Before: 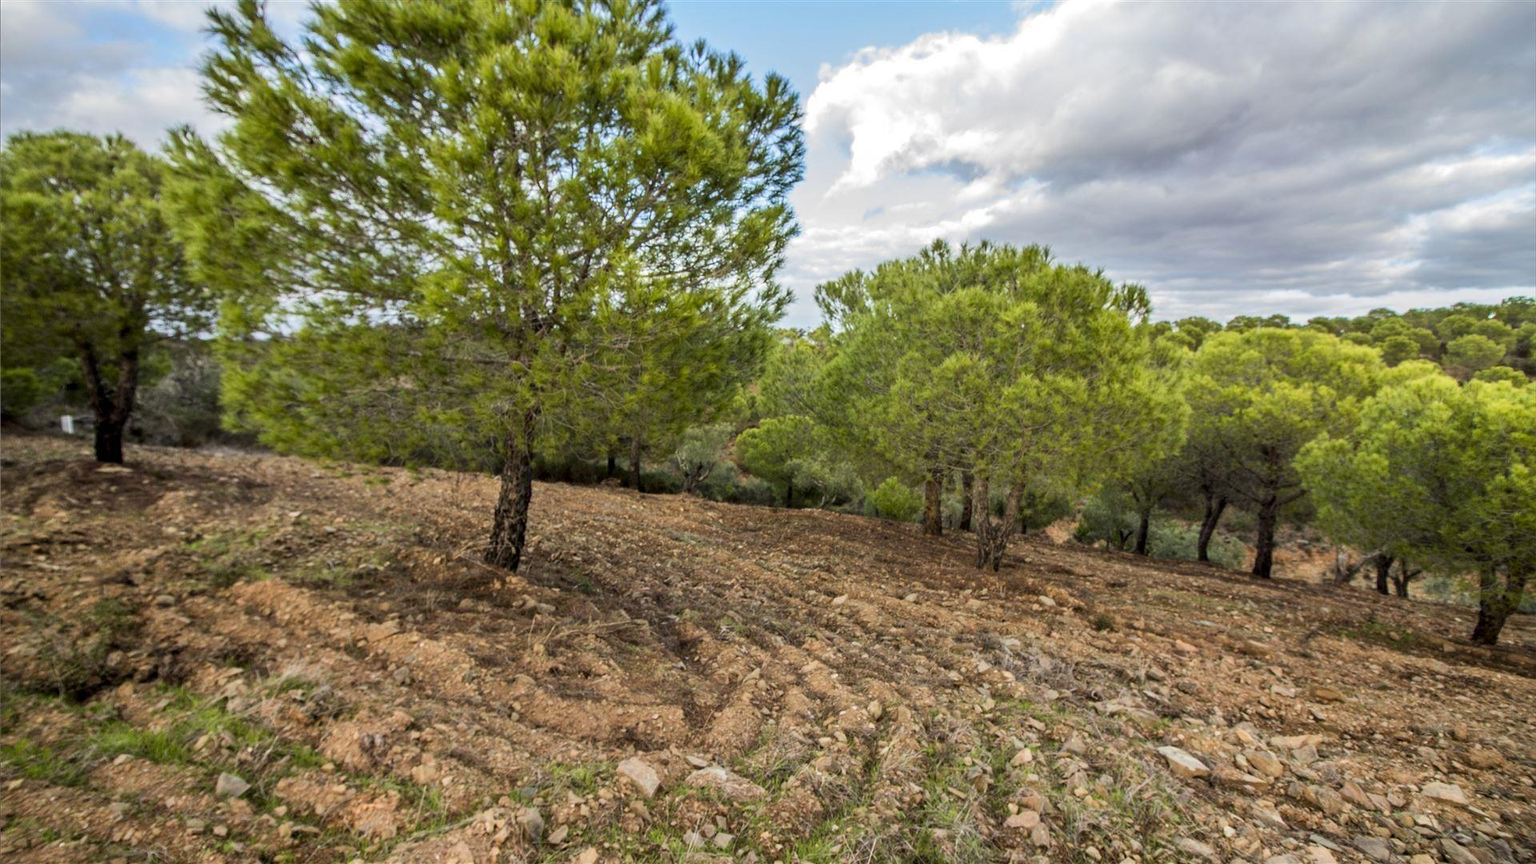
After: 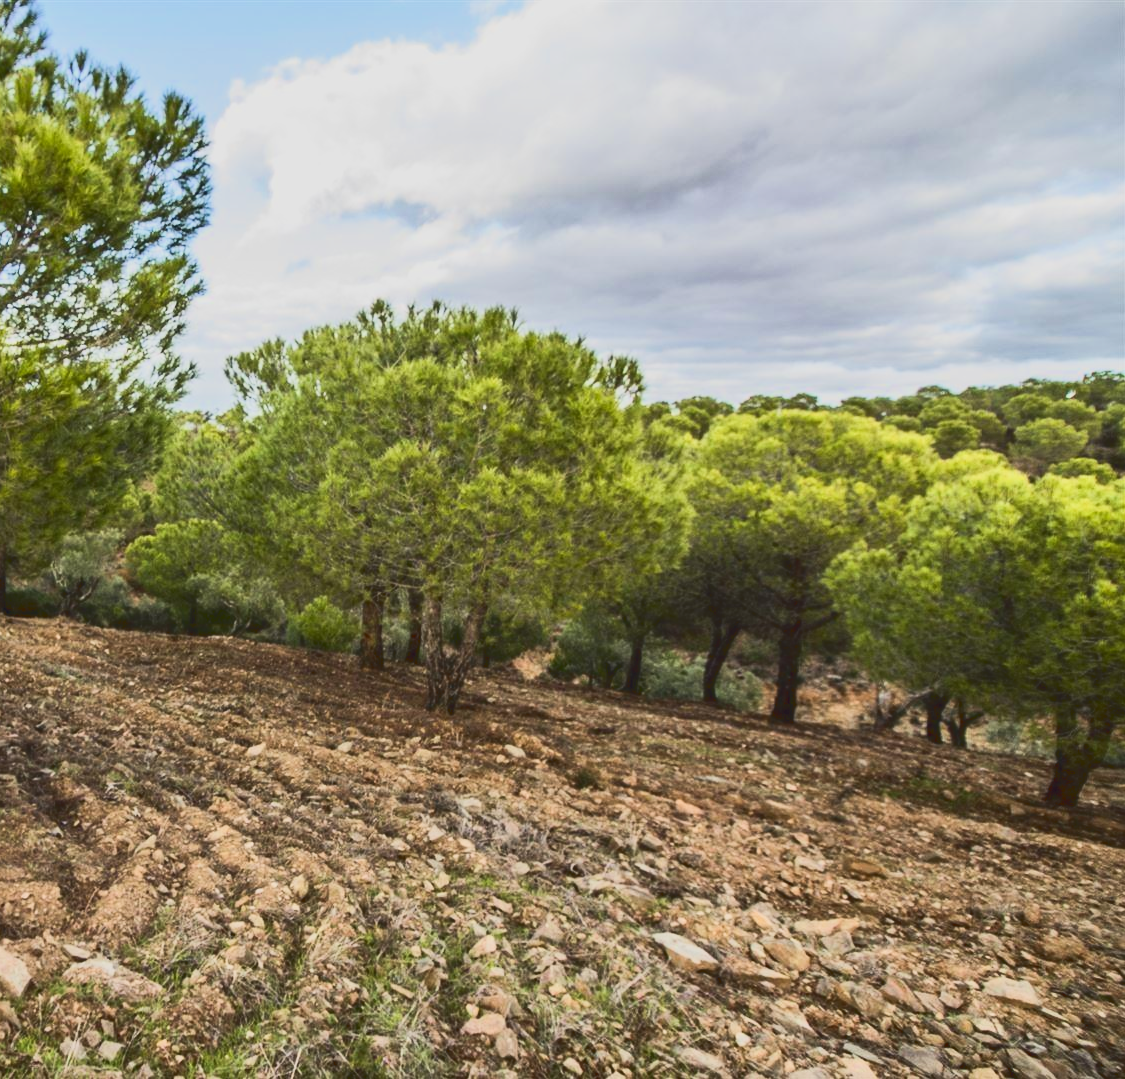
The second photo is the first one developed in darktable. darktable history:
rotate and perspective: automatic cropping off
crop: left 41.402%
tone curve: curves: ch0 [(0, 0.148) (0.191, 0.225) (0.39, 0.373) (0.669, 0.716) (0.847, 0.818) (1, 0.839)]
levels: levels [0.055, 0.477, 0.9]
filmic rgb: black relative exposure -7.65 EV, white relative exposure 4.56 EV, hardness 3.61
